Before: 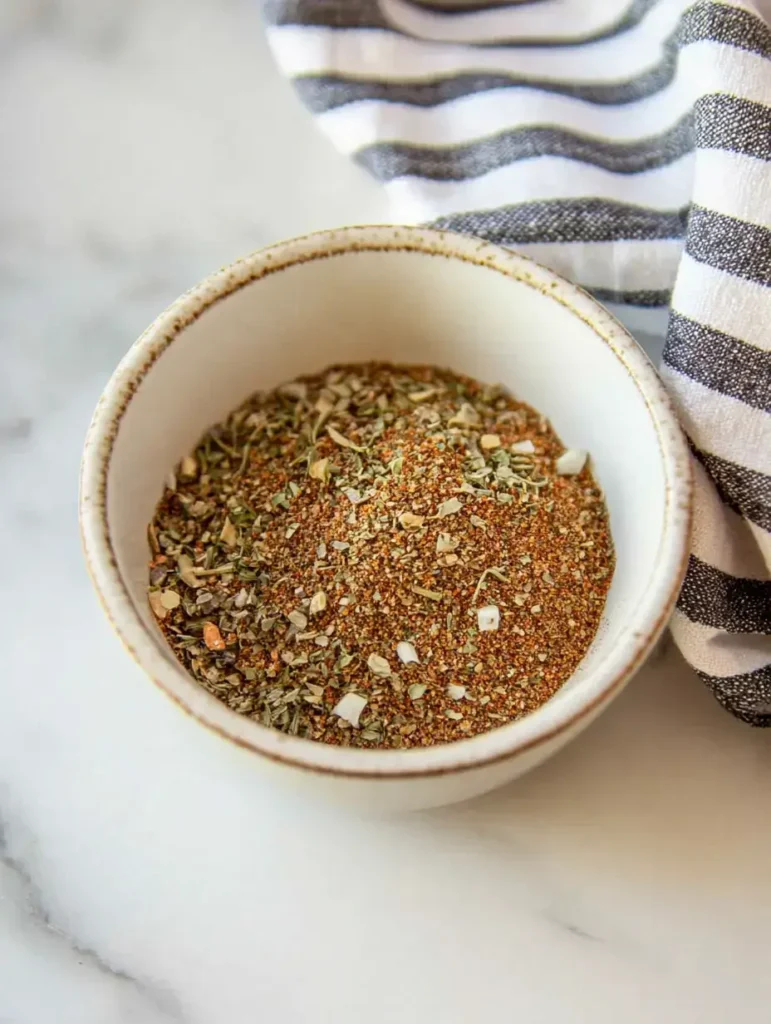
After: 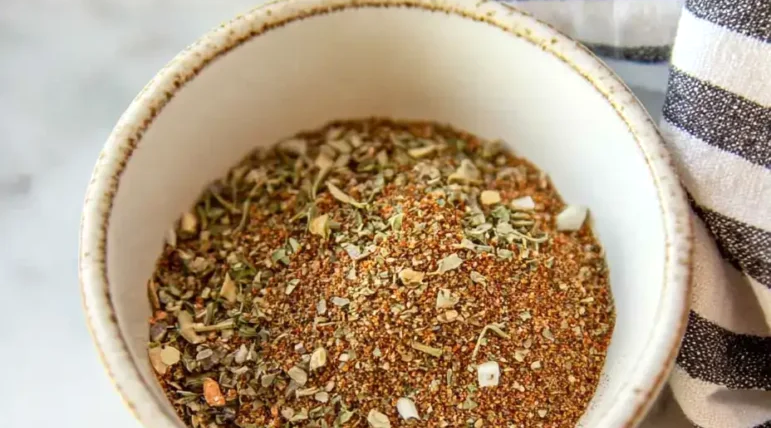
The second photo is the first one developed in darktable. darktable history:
crop and rotate: top 23.84%, bottom 34.294%
exposure: exposure 0.127 EV, compensate highlight preservation false
